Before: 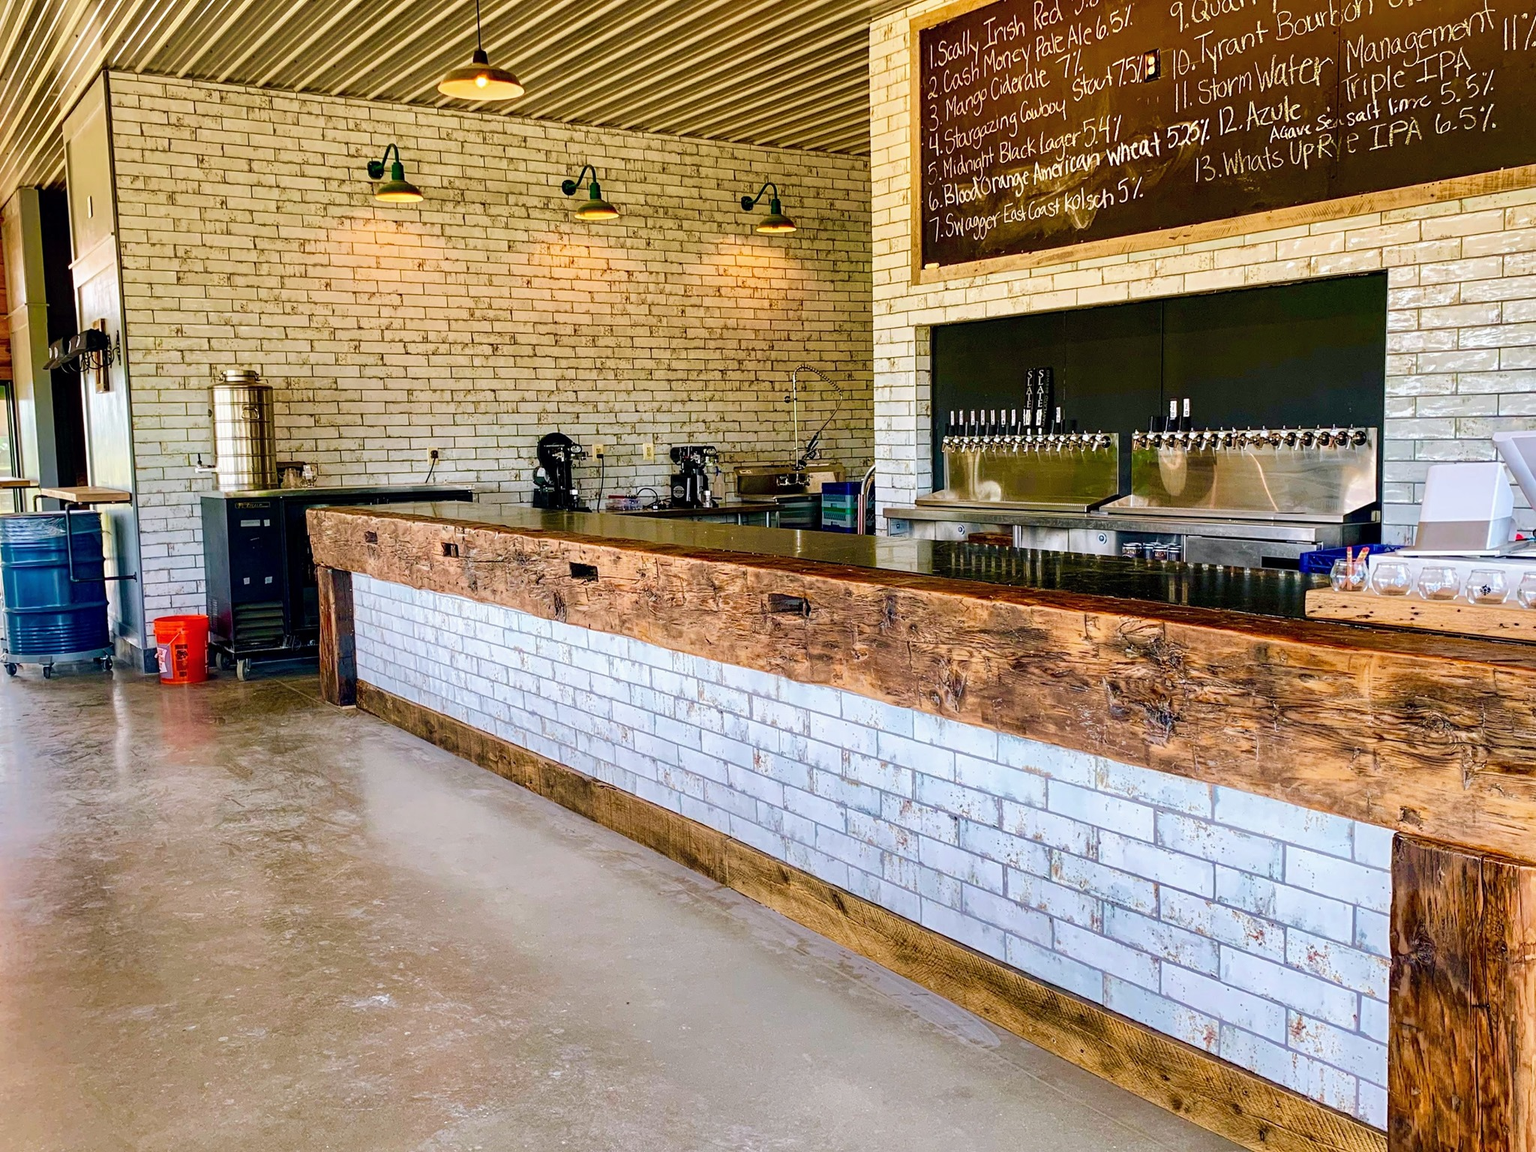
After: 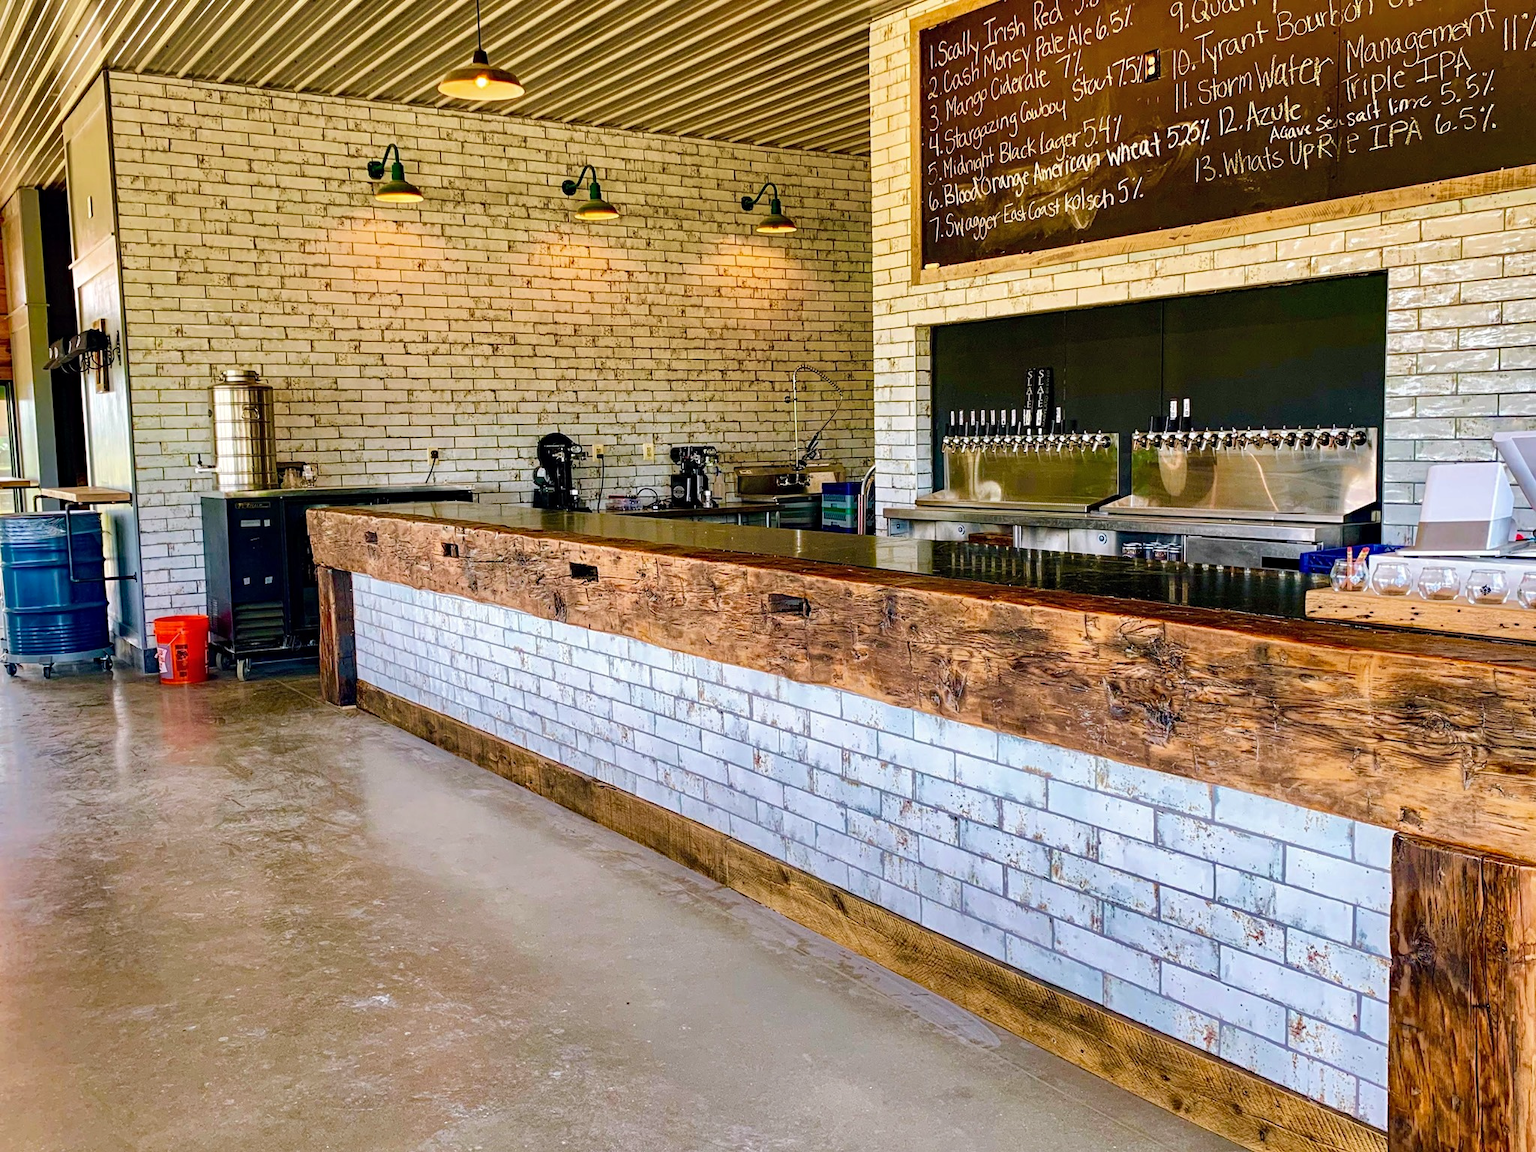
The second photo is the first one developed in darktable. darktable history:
haze removal: compatibility mode true, adaptive false
shadows and highlights: shadows 35, highlights -35, soften with gaussian
